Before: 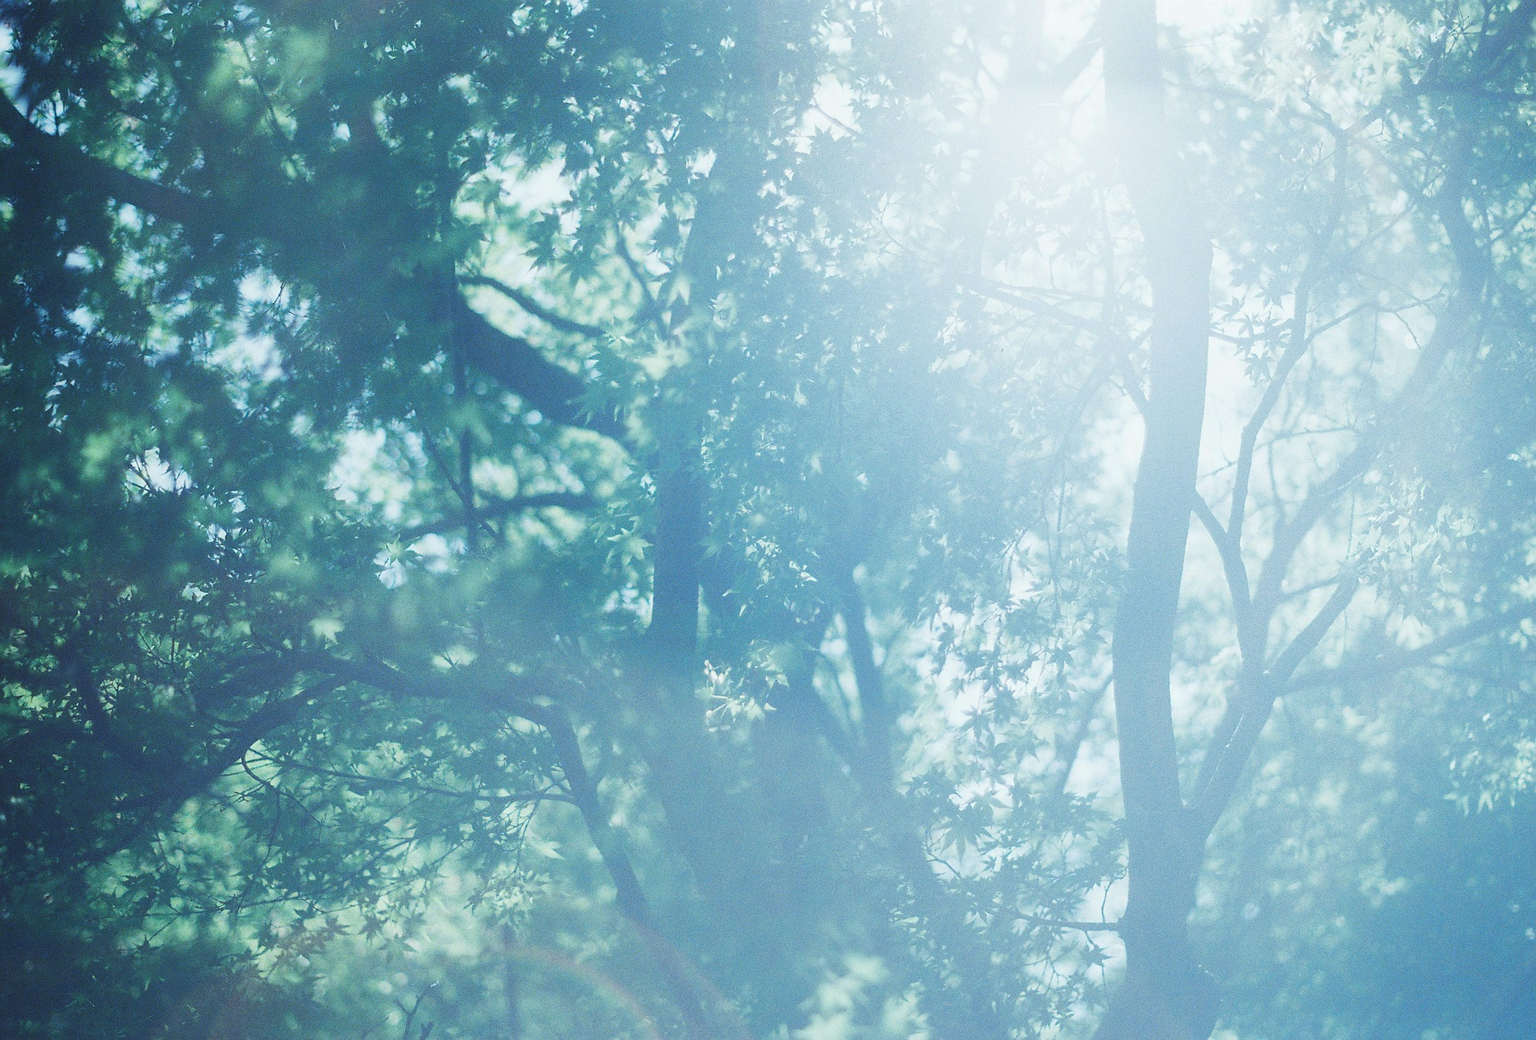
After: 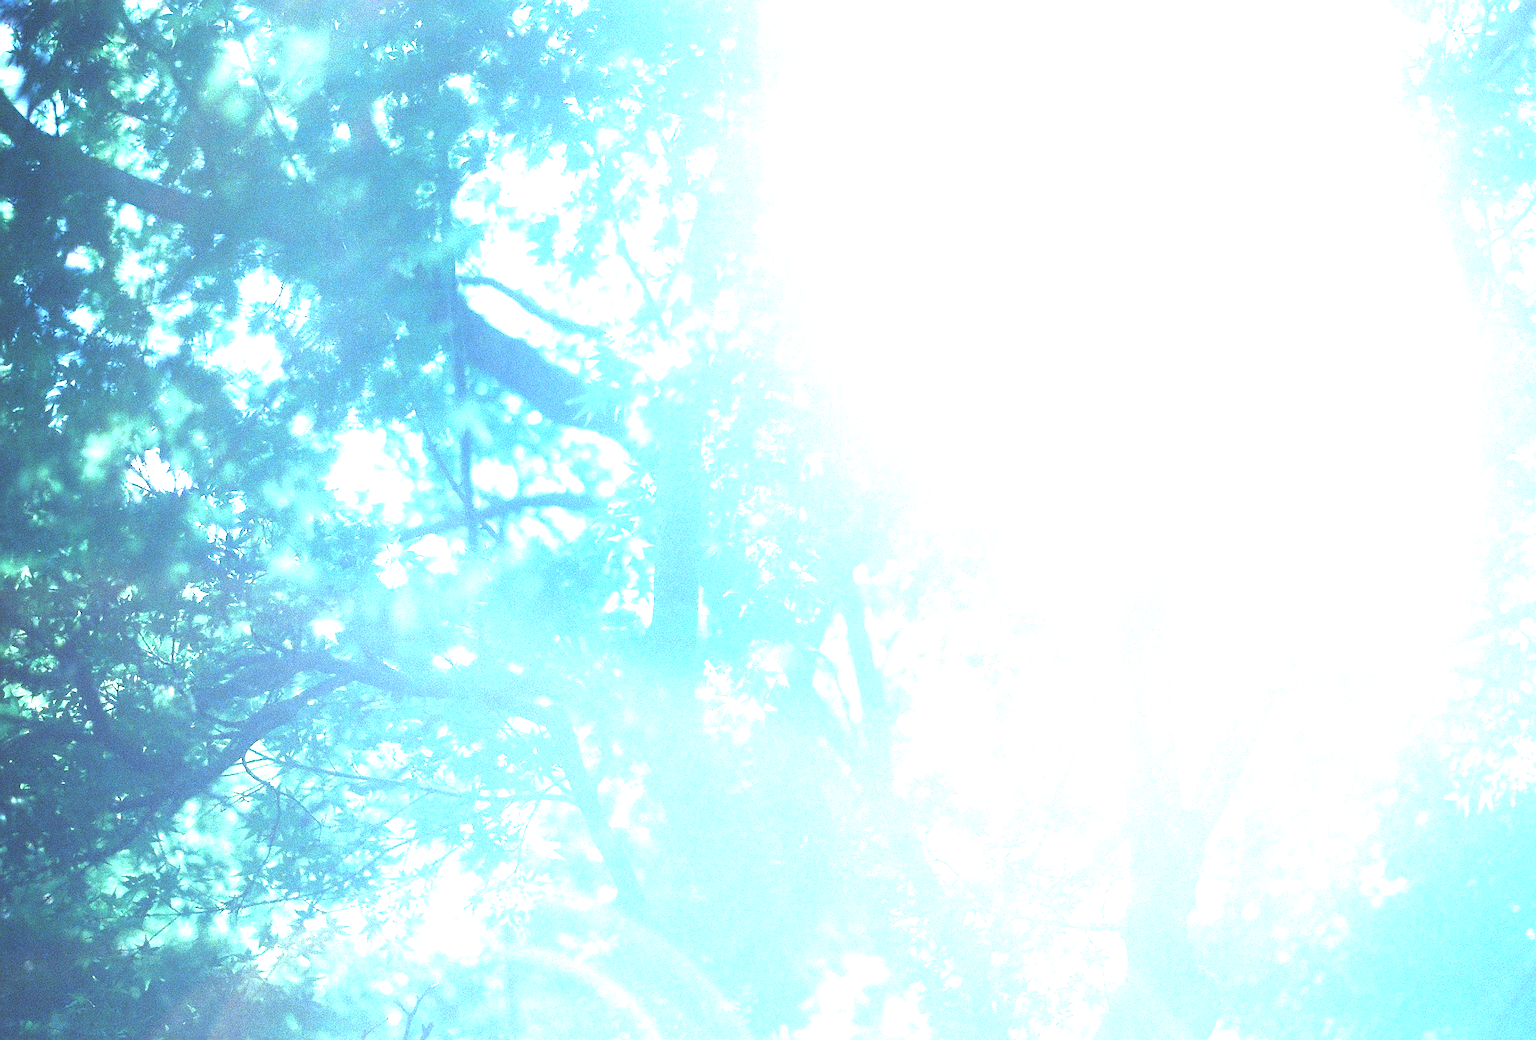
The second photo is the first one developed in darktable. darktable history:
exposure: black level correction 0, exposure 1.876 EV, compensate exposure bias true, compensate highlight preservation false
